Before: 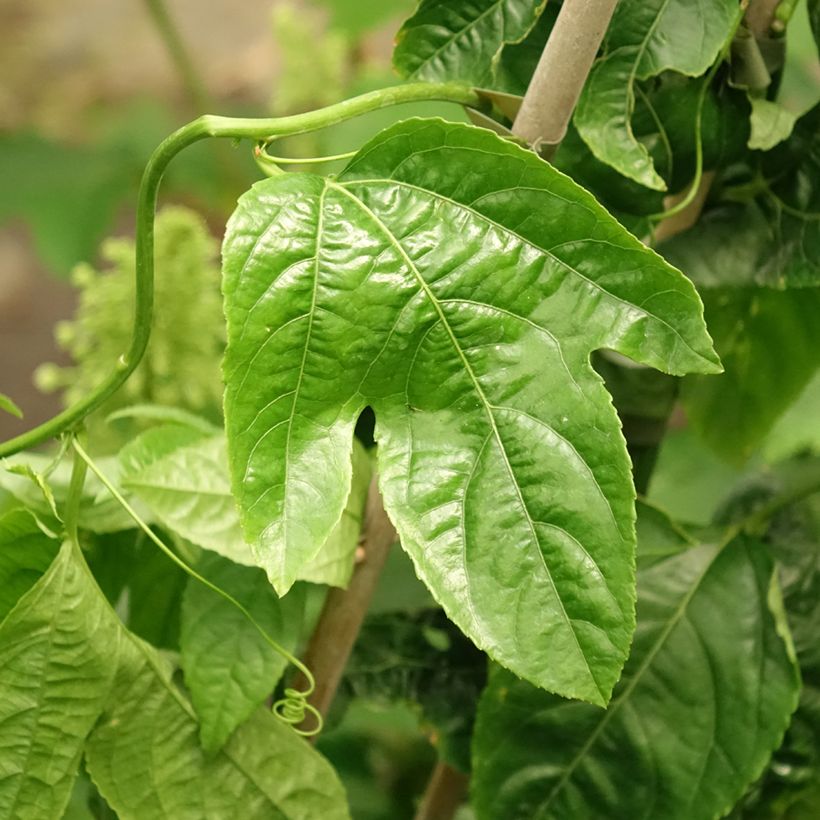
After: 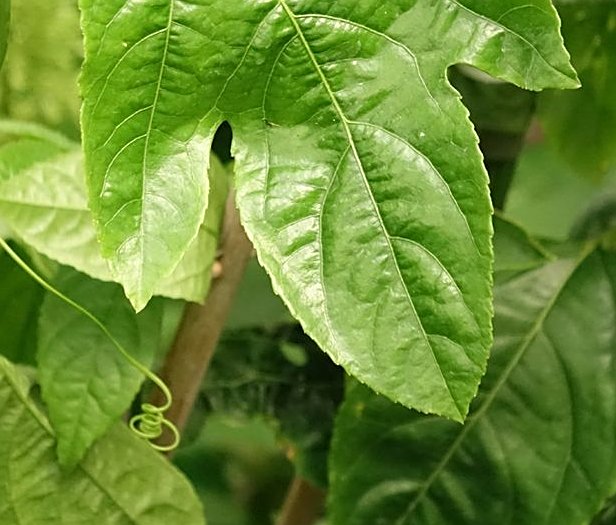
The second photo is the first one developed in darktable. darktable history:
sharpen: on, module defaults
crop and rotate: left 17.5%, top 34.843%, right 7.293%, bottom 1.038%
